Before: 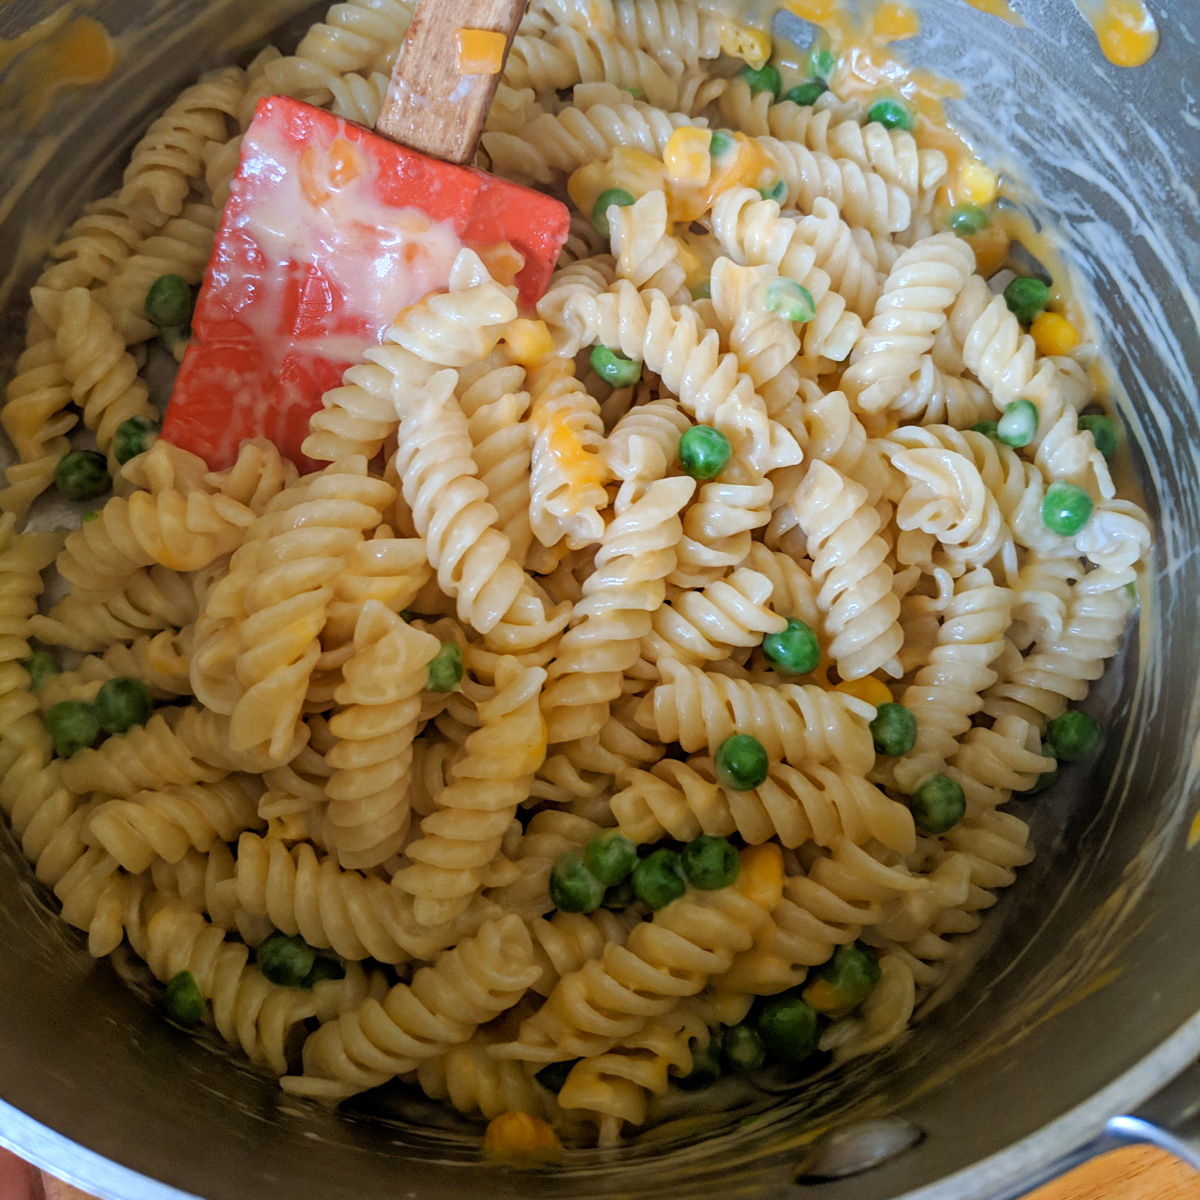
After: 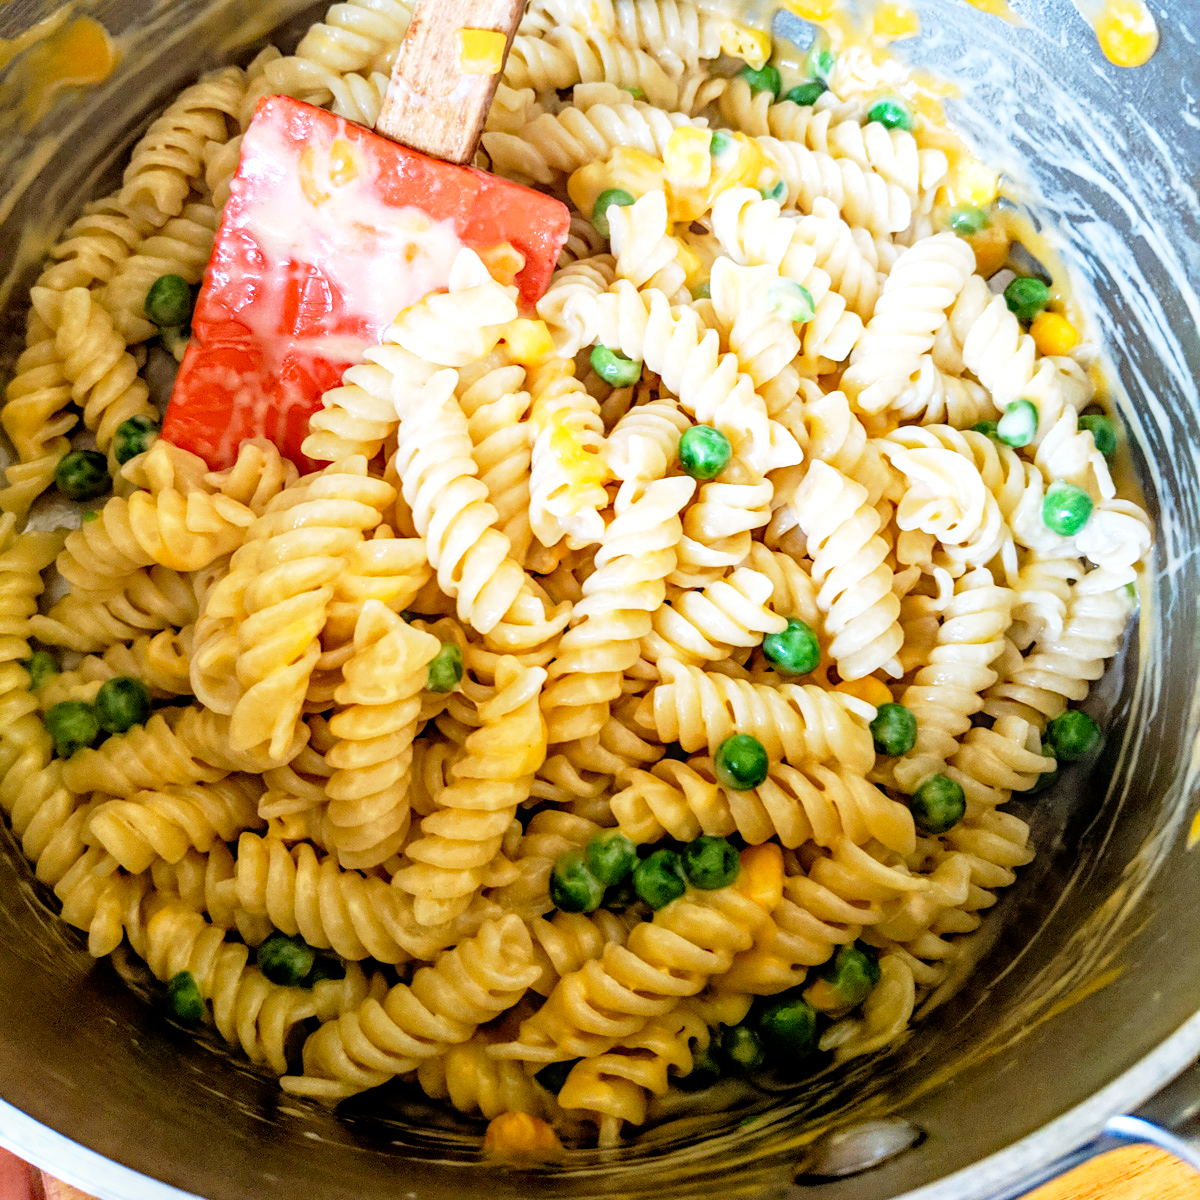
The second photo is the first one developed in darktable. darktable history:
local contrast: on, module defaults
haze removal: compatibility mode true, adaptive false
base curve: curves: ch0 [(0, 0) (0.012, 0.01) (0.073, 0.168) (0.31, 0.711) (0.645, 0.957) (1, 1)], preserve colors none
